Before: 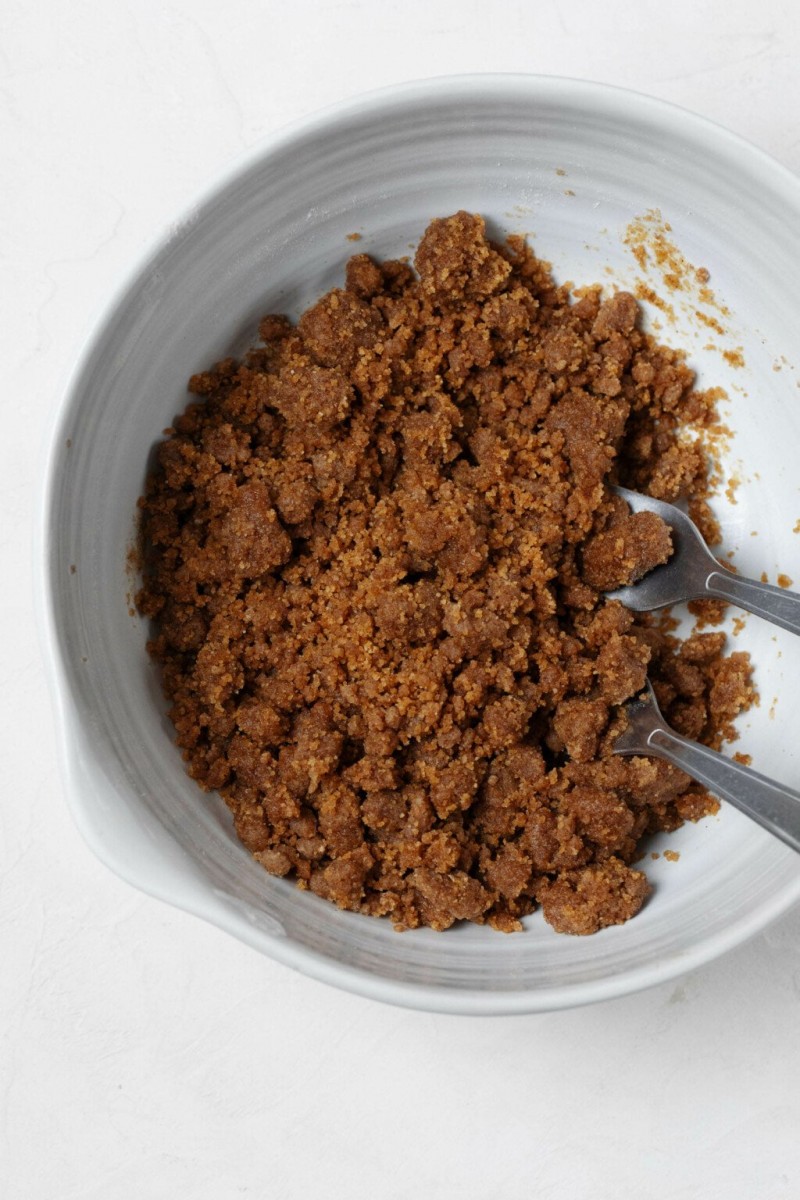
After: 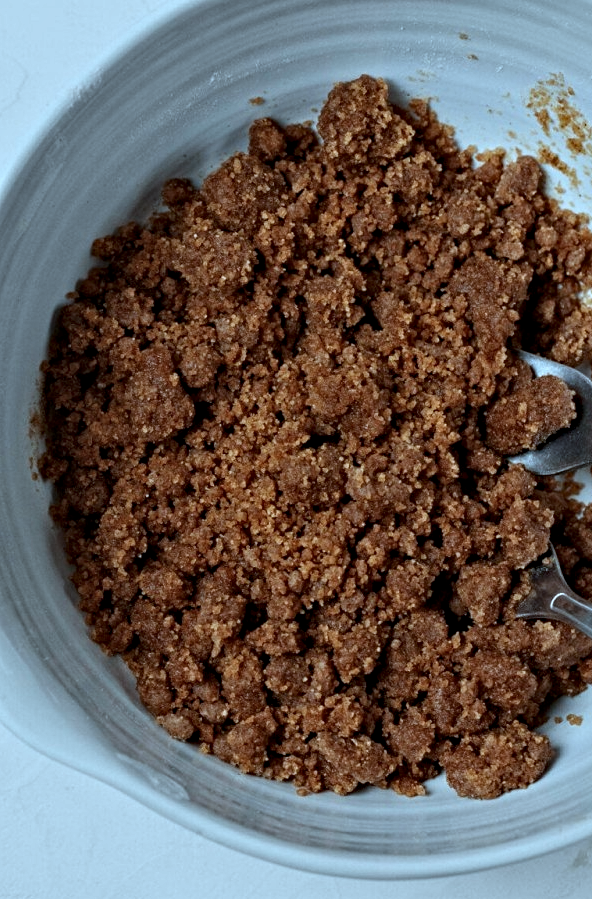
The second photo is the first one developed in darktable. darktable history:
crop and rotate: left 12.168%, top 11.373%, right 13.777%, bottom 13.673%
exposure: exposure -0.421 EV, compensate exposure bias true, compensate highlight preservation false
color correction: highlights a* -10.49, highlights b* -19.03
contrast equalizer: octaves 7, y [[0.5, 0.542, 0.583, 0.625, 0.667, 0.708], [0.5 ×6], [0.5 ×6], [0 ×6], [0 ×6]]
